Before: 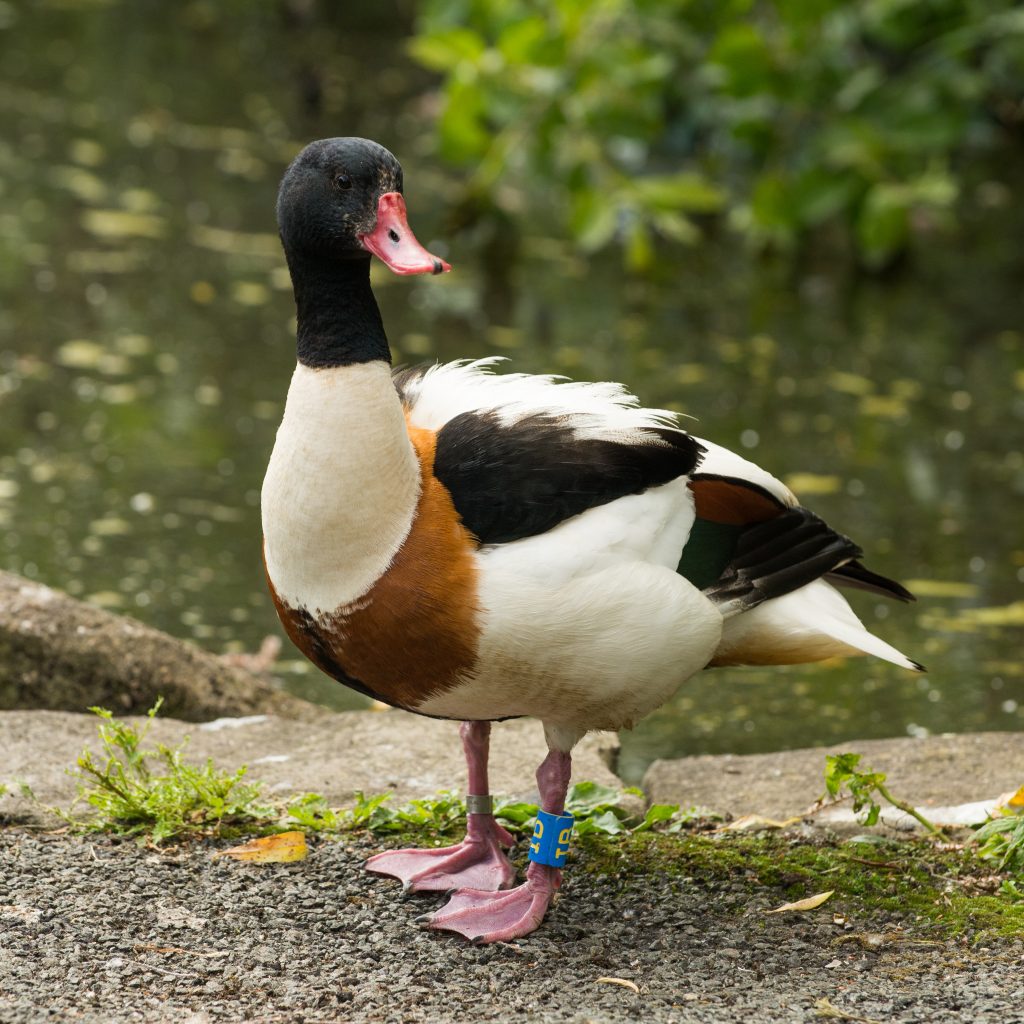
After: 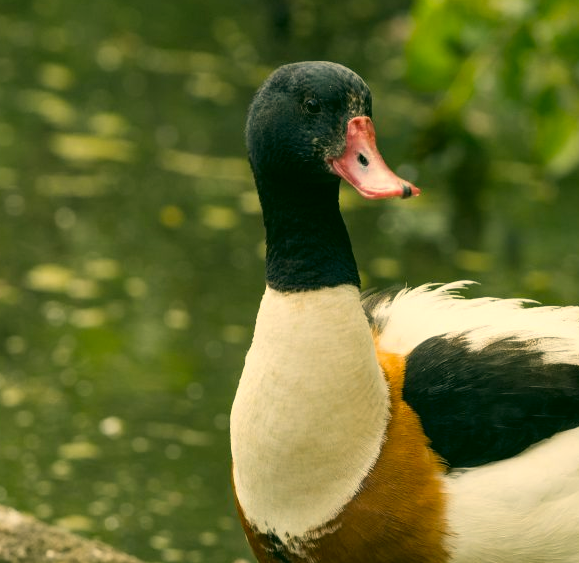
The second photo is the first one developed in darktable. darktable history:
crop and rotate: left 3.045%, top 7.517%, right 40.395%, bottom 37.454%
color correction: highlights a* 5.05, highlights b* 23.61, shadows a* -15.49, shadows b* 3.76
